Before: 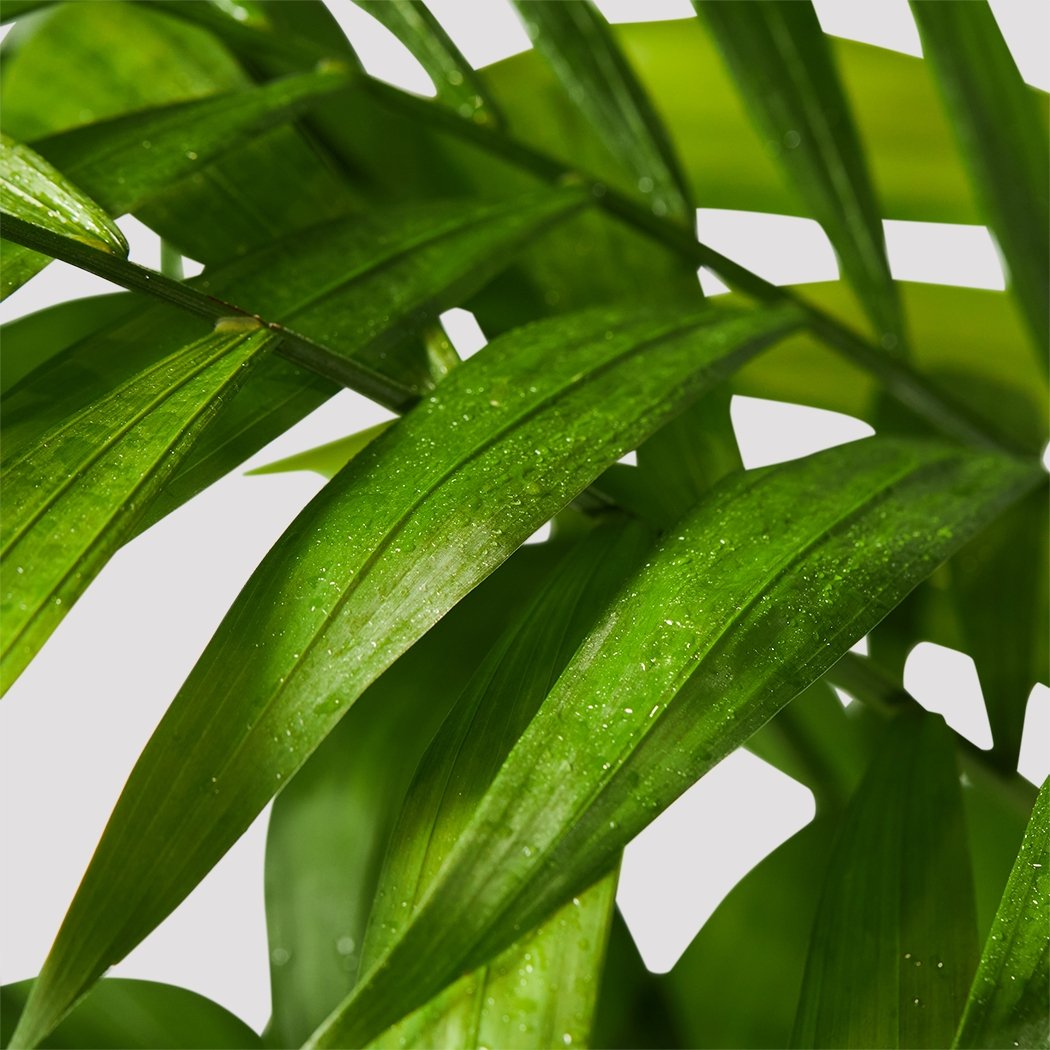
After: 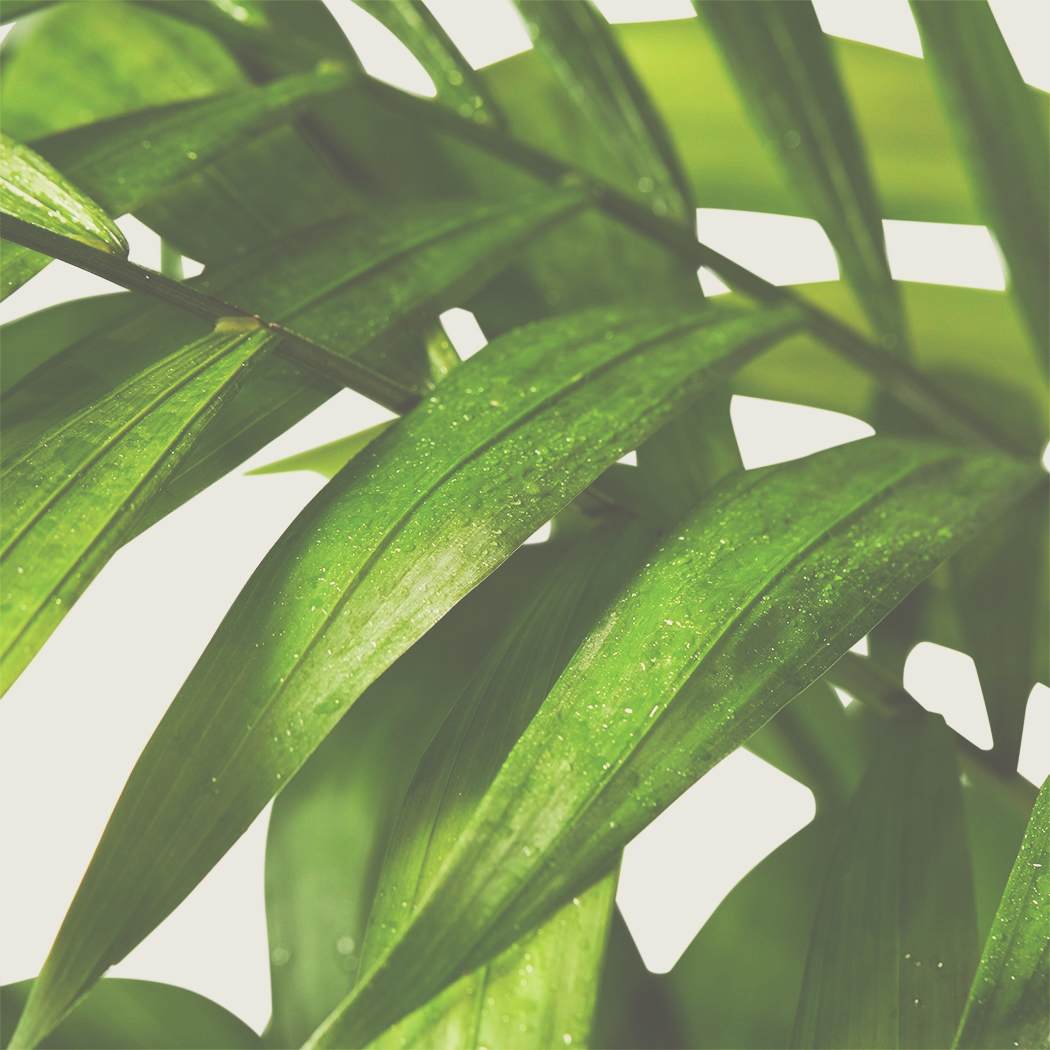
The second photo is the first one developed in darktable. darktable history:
base curve: curves: ch0 [(0, 0) (0.088, 0.125) (0.176, 0.251) (0.354, 0.501) (0.613, 0.749) (1, 0.877)], preserve colors none
color correction: highlights a* -0.941, highlights b* 4.51, shadows a* 3.53
exposure: black level correction -0.061, exposure -0.049 EV, compensate exposure bias true, compensate highlight preservation false
